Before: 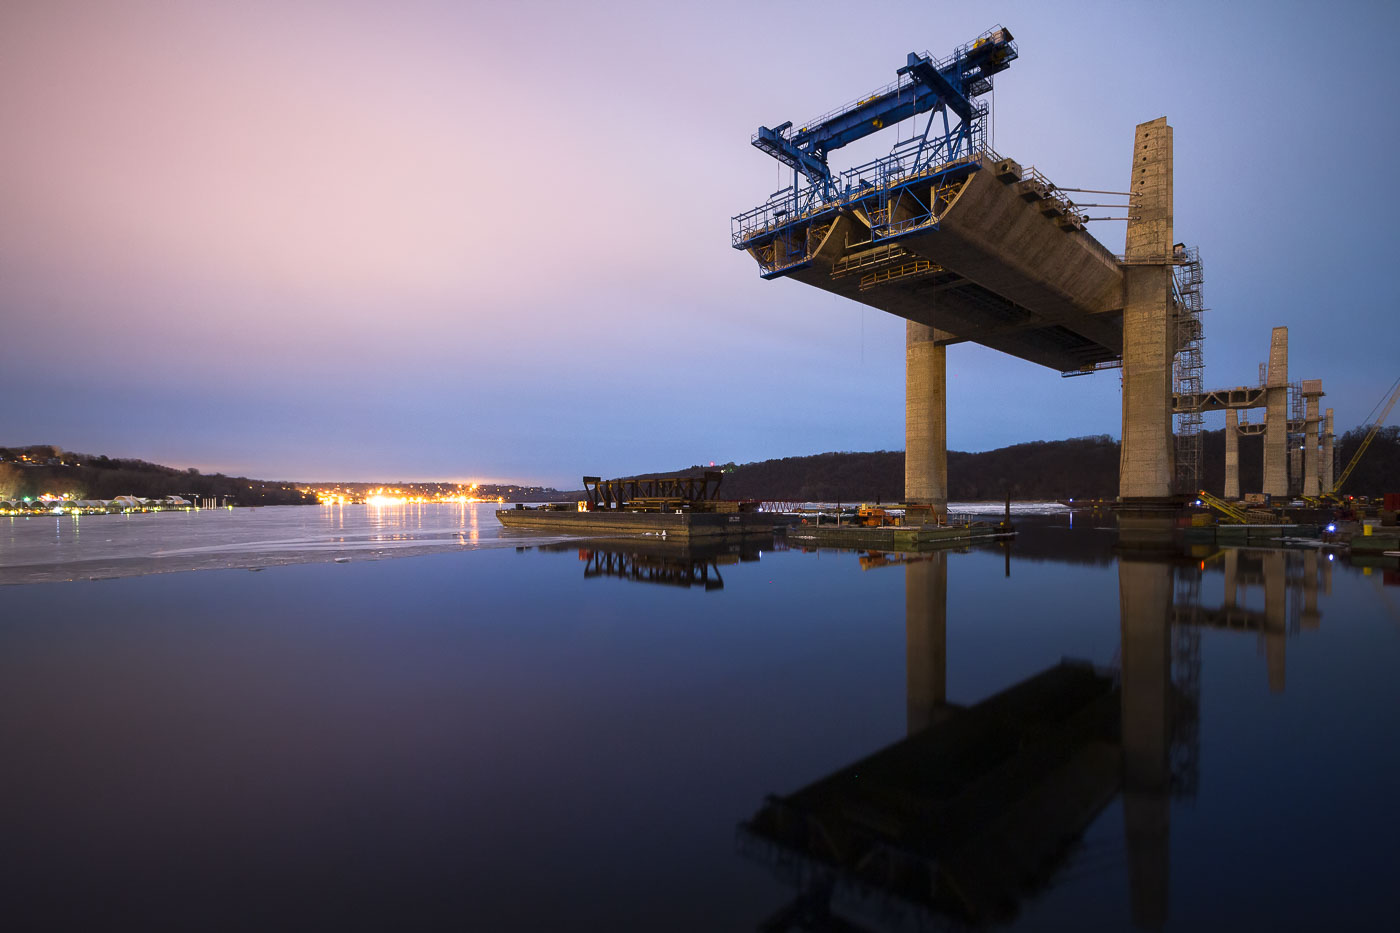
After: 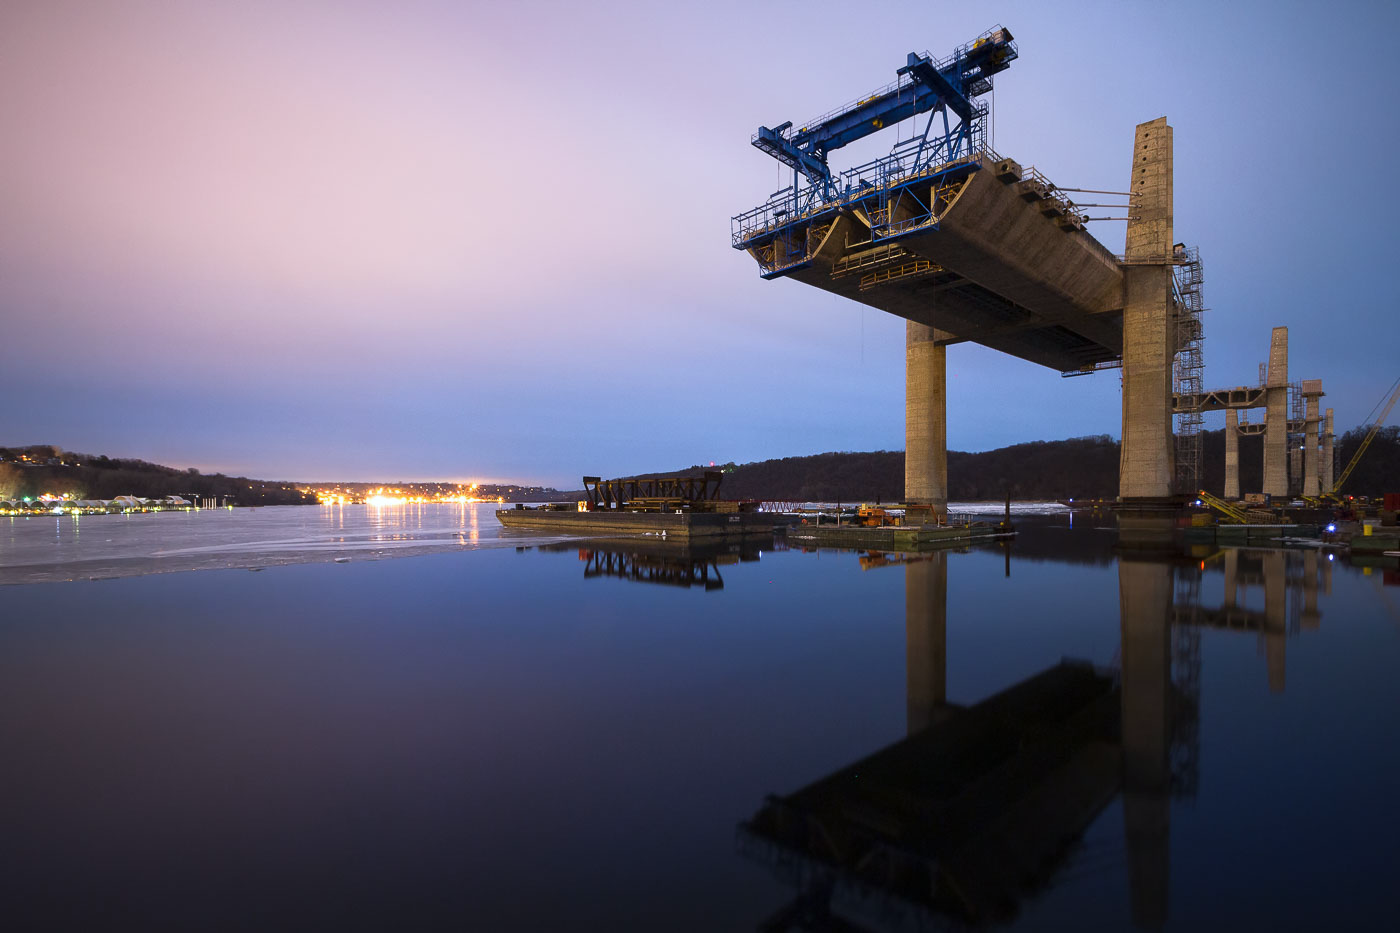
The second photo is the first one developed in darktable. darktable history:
color calibration: x 0.353, y 0.368, temperature 4746.03 K
